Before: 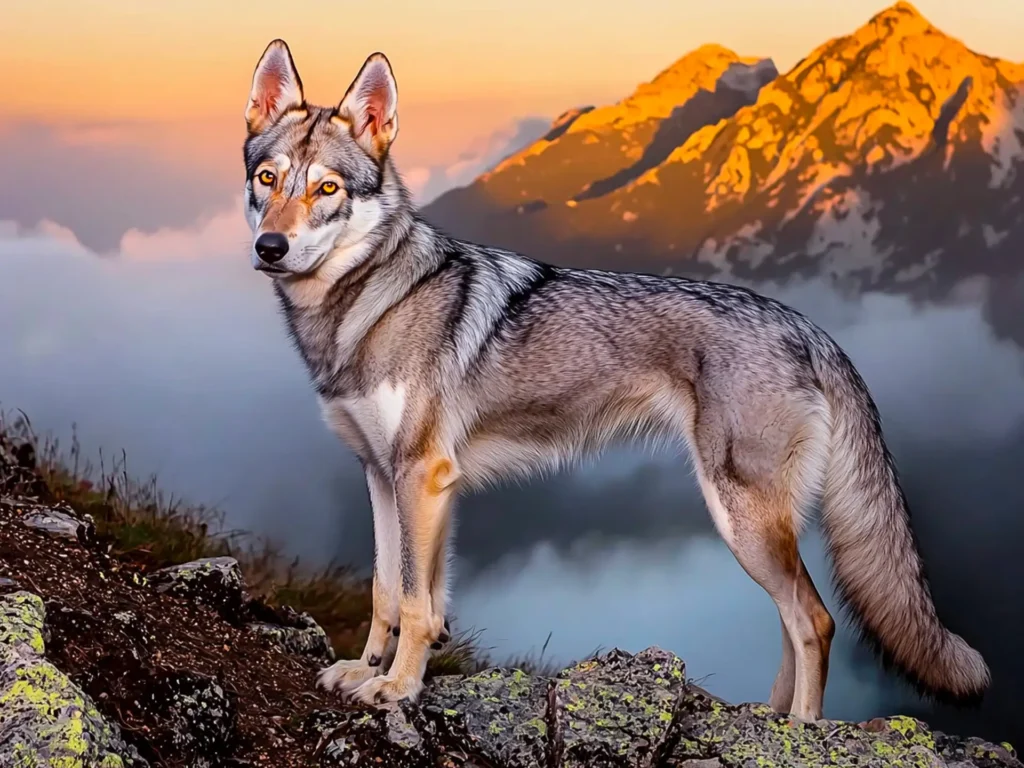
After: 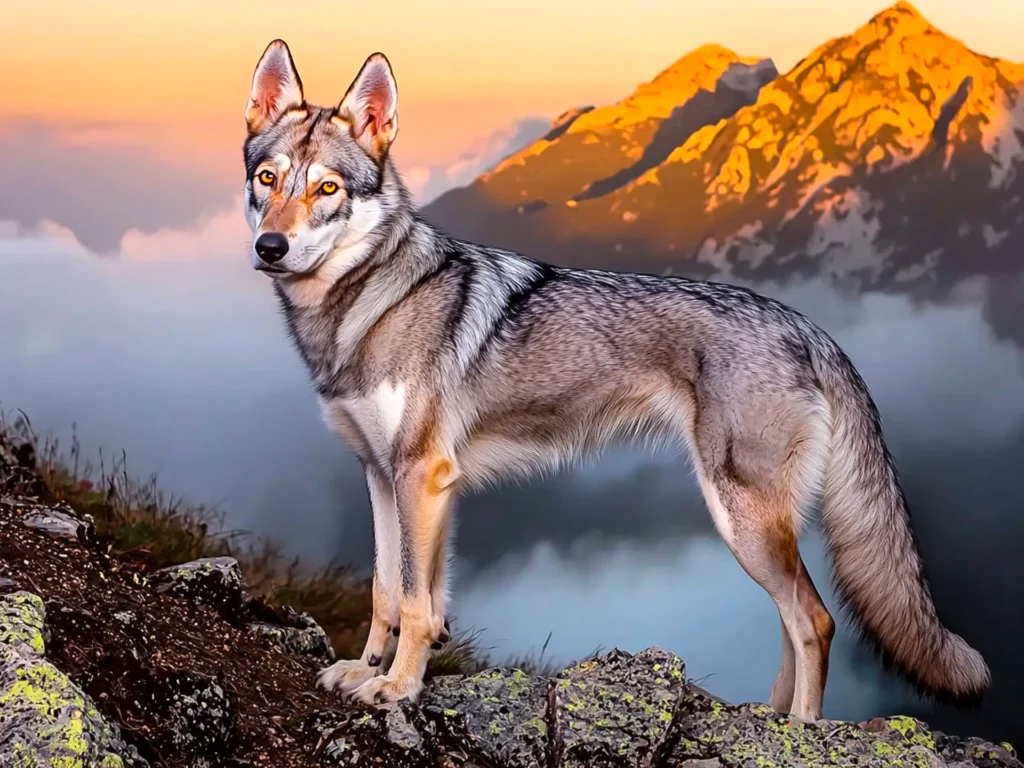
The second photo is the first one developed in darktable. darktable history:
exposure: exposure 0.202 EV, compensate highlight preservation false
tone equalizer: on, module defaults
